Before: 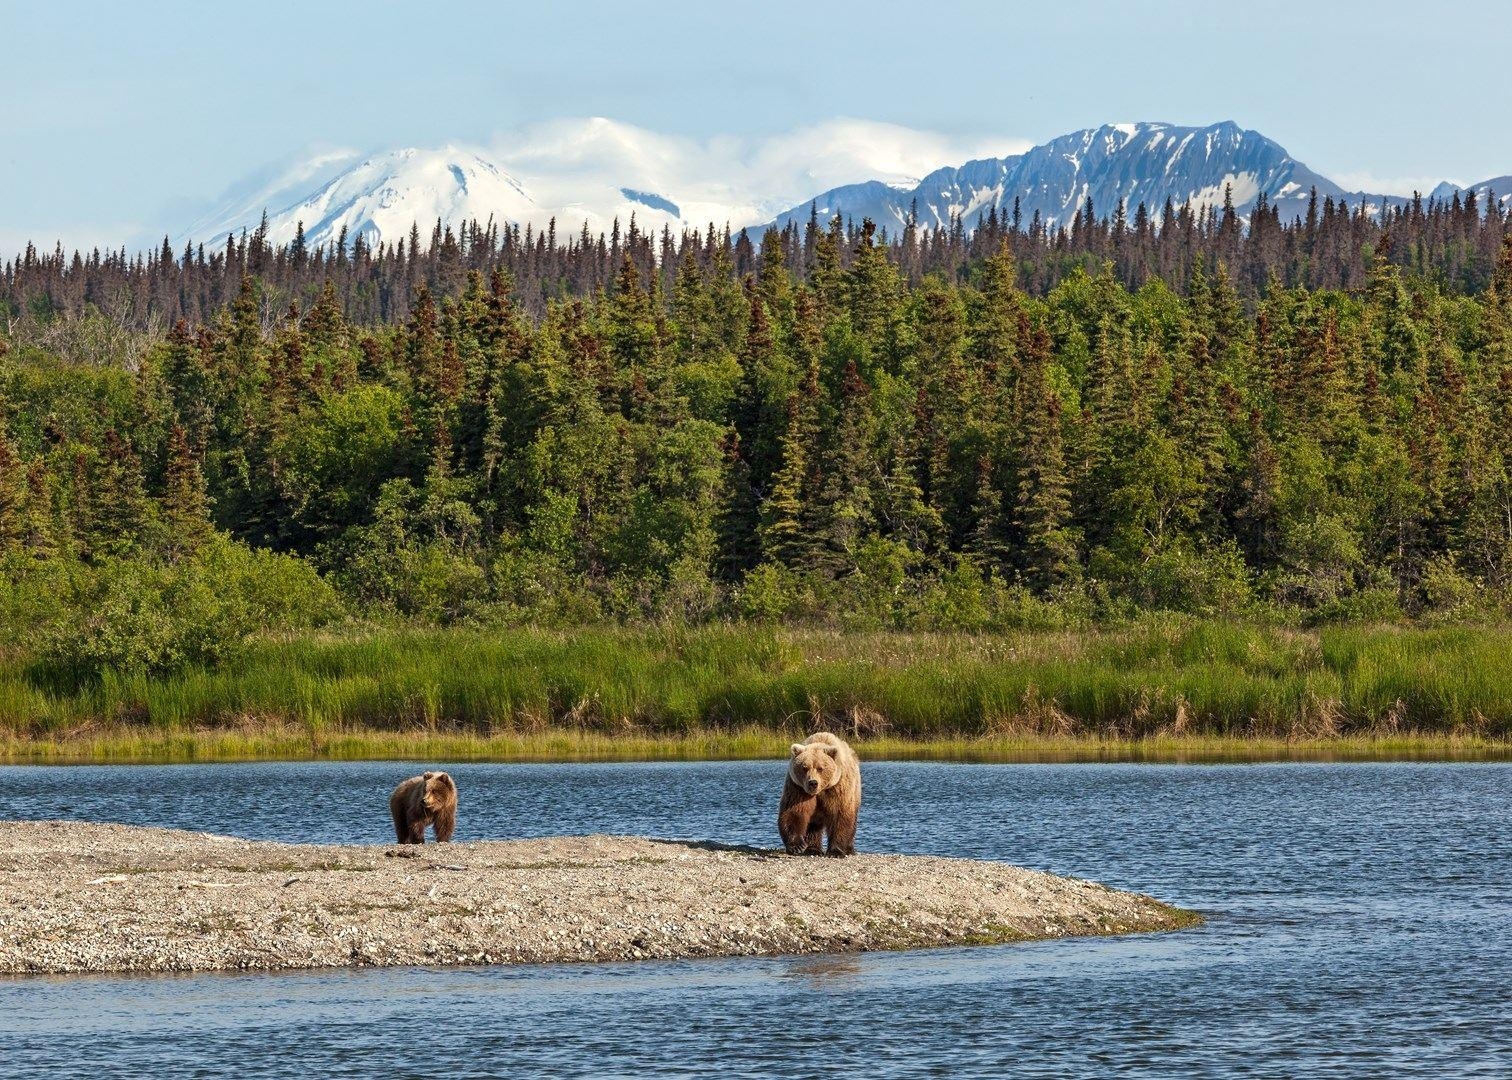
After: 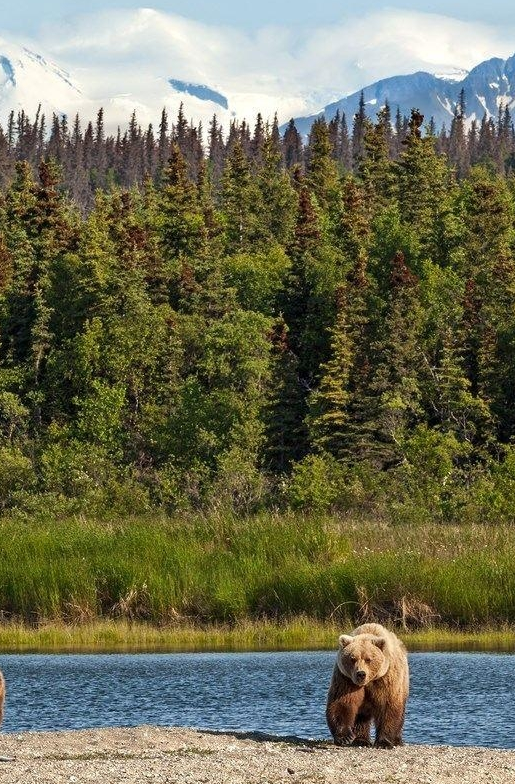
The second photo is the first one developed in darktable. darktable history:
crop and rotate: left 29.972%, top 10.159%, right 35.911%, bottom 17.225%
